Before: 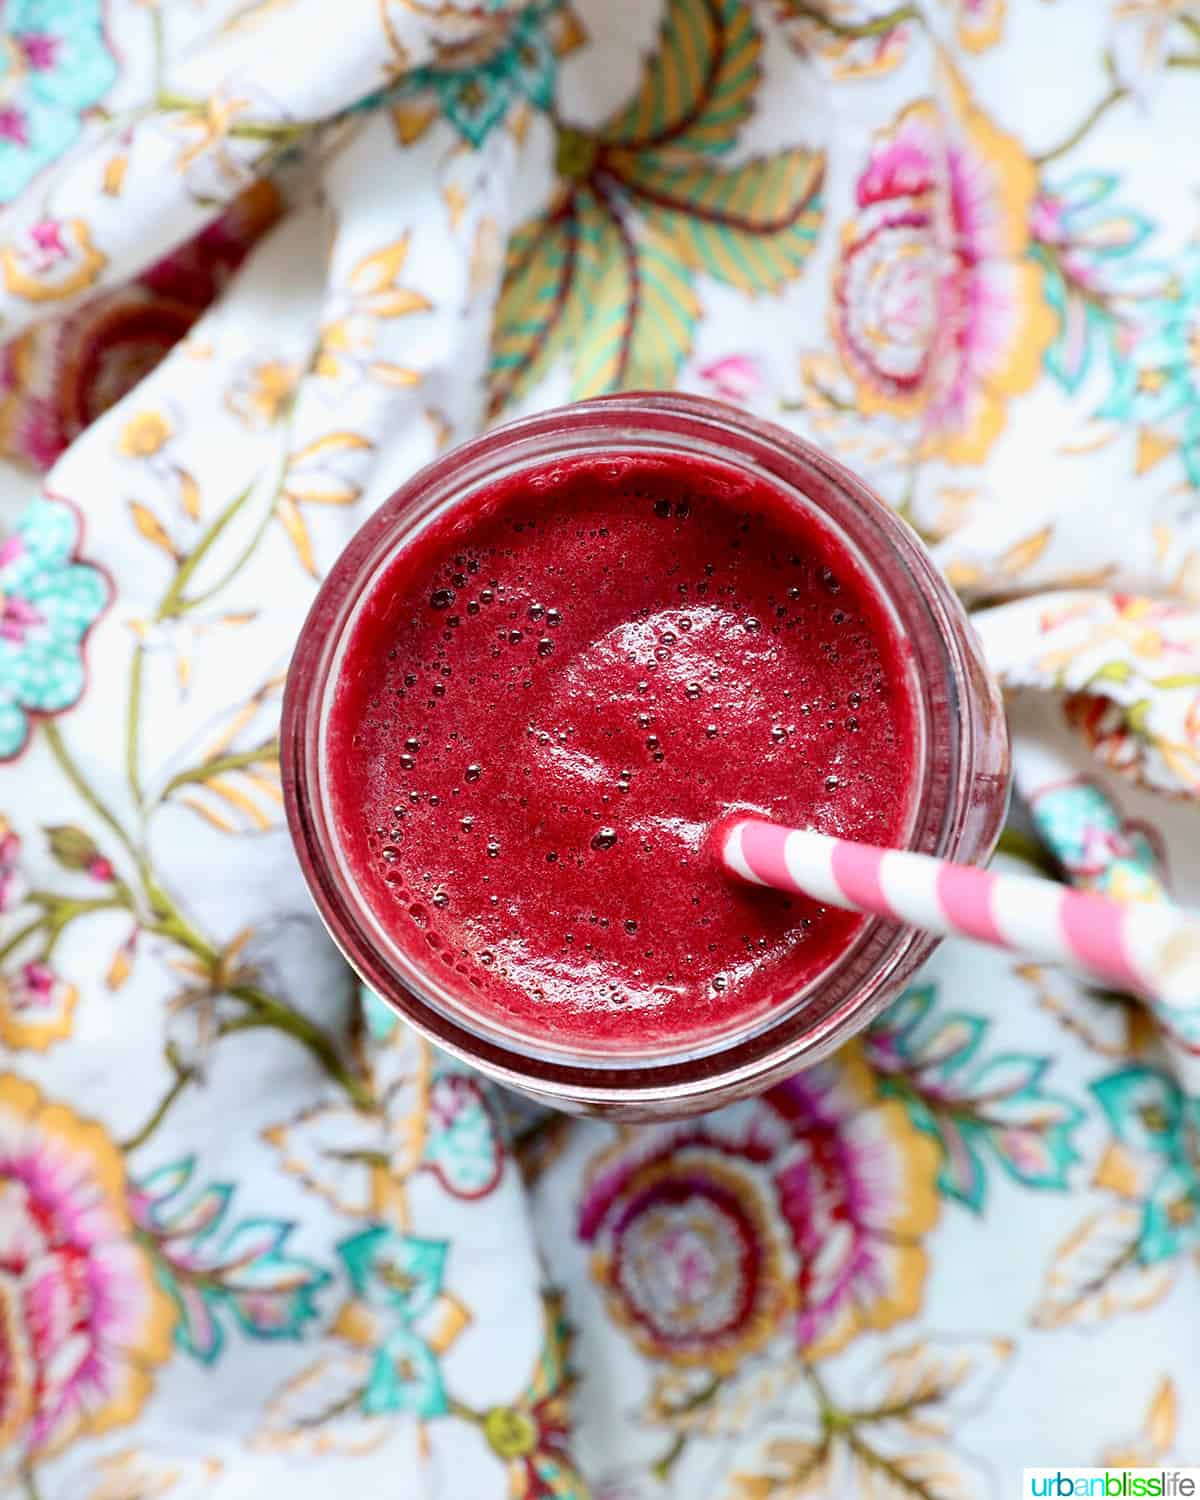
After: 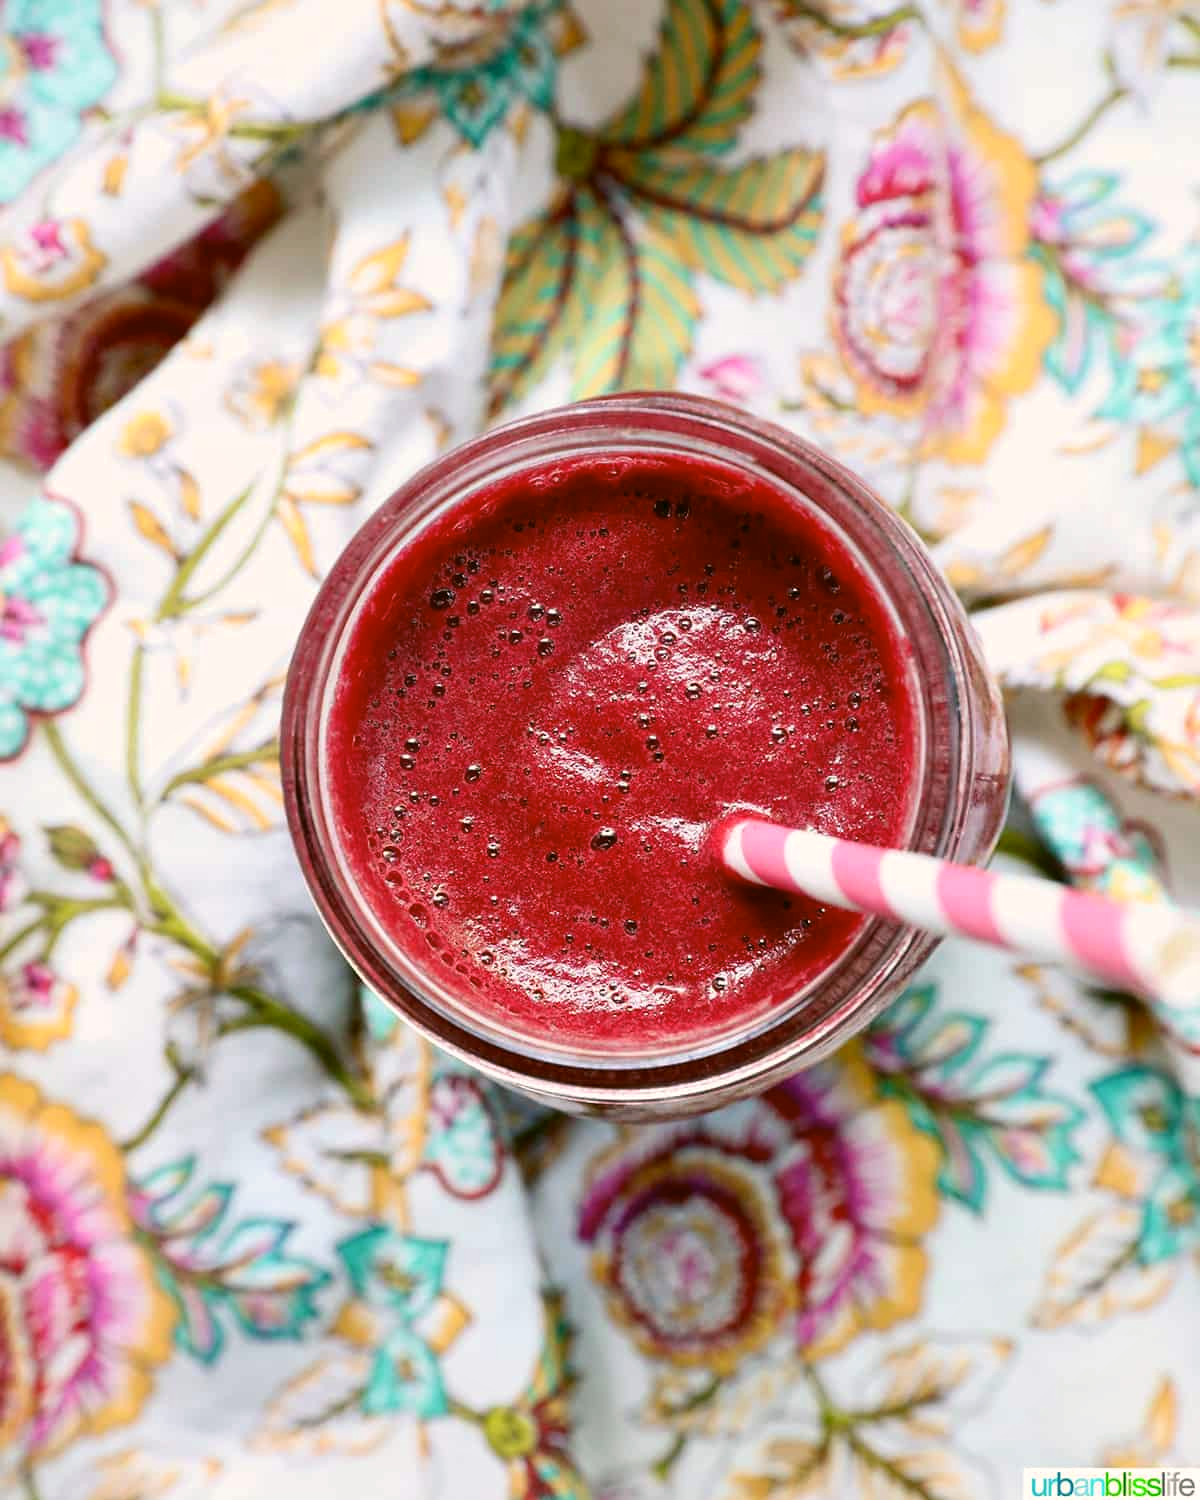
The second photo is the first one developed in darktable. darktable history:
shadows and highlights: shadows 62.66, white point adjustment 0.37, highlights -34.44, compress 83.82%
color correction: highlights a* 4.02, highlights b* 4.98, shadows a* -7.55, shadows b* 4.98
